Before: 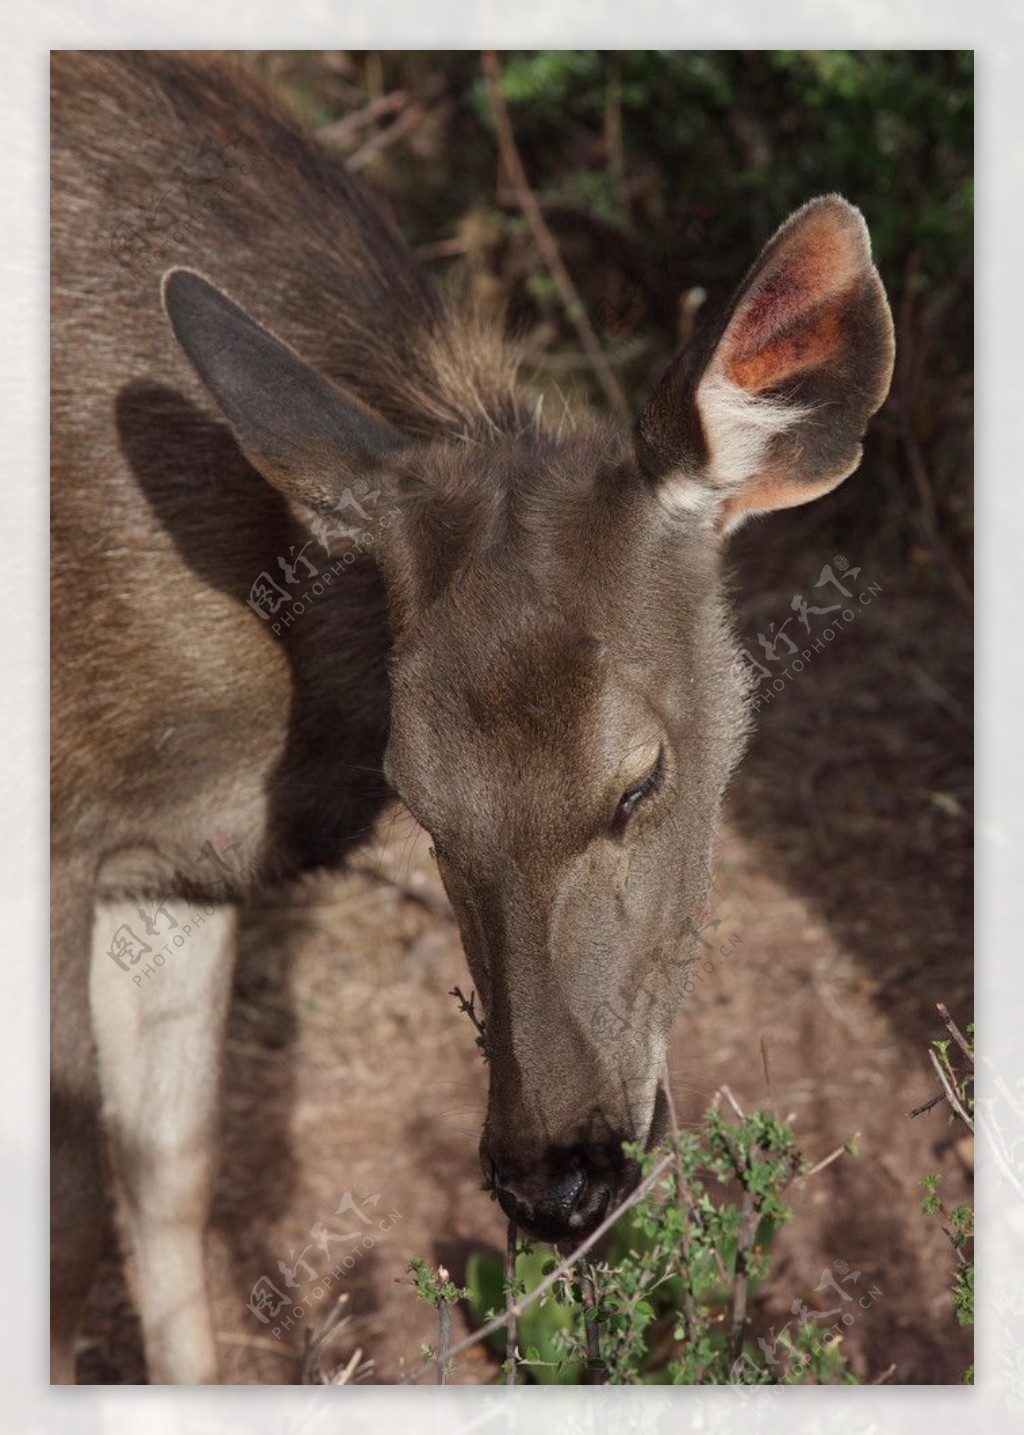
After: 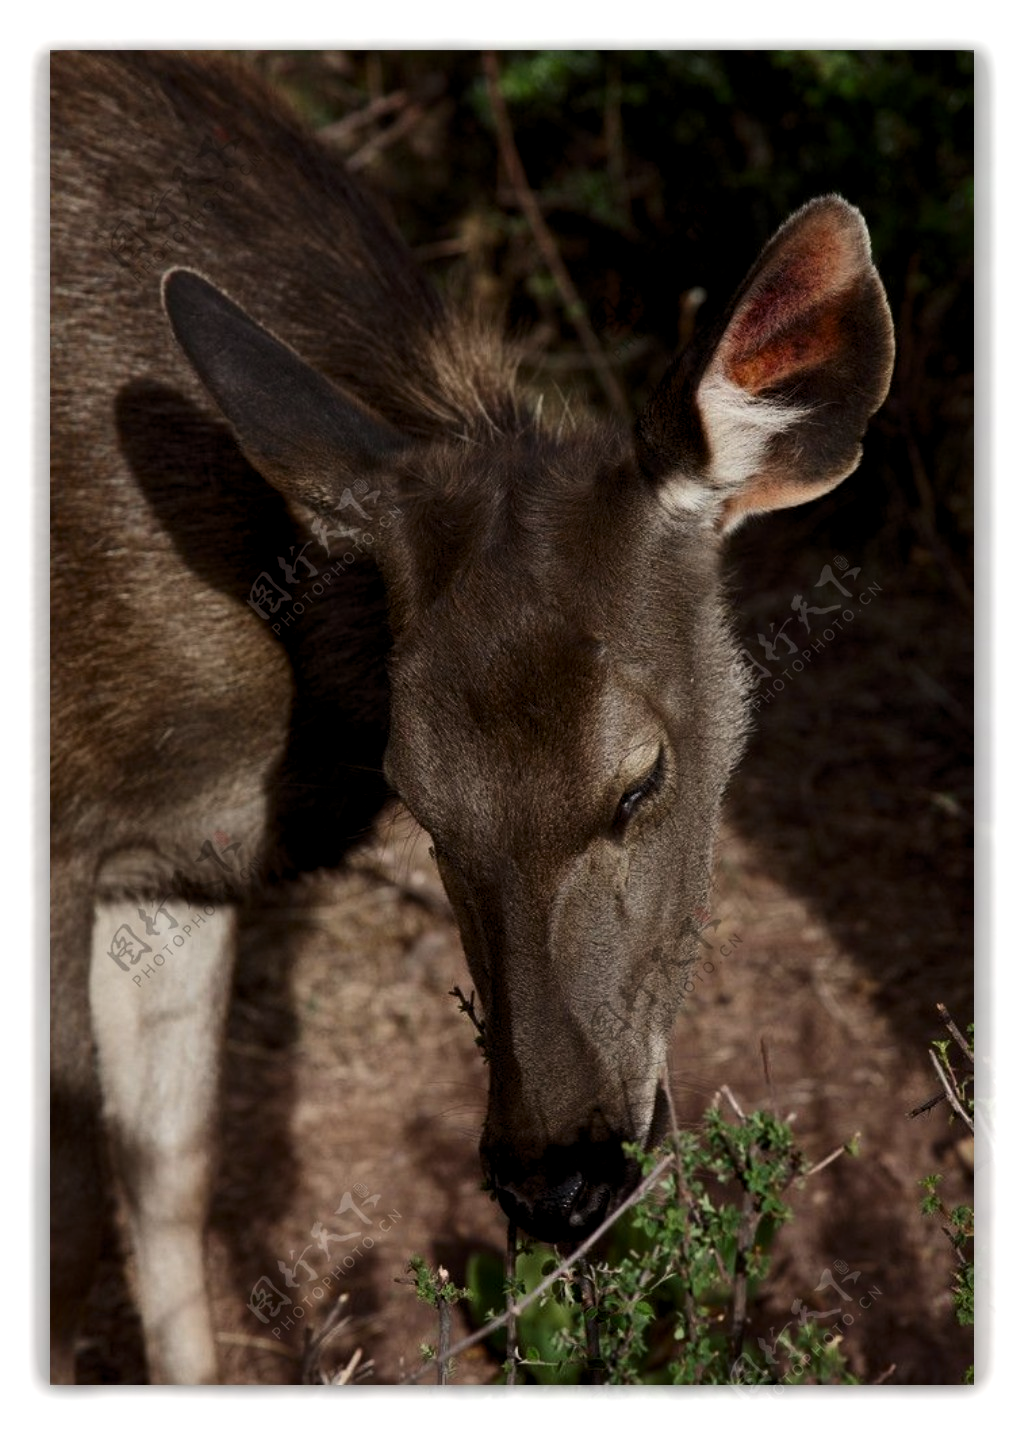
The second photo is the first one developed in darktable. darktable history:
contrast brightness saturation: contrast 0.2, brightness -0.11, saturation 0.1
exposure: exposure -0.293 EV, compensate highlight preservation false
levels: levels [0.026, 0.507, 0.987]
vignetting: fall-off start 93%, fall-off radius 5%, brightness 1, saturation -0.49, automatic ratio true, width/height ratio 1.332, shape 0.04, unbound false
